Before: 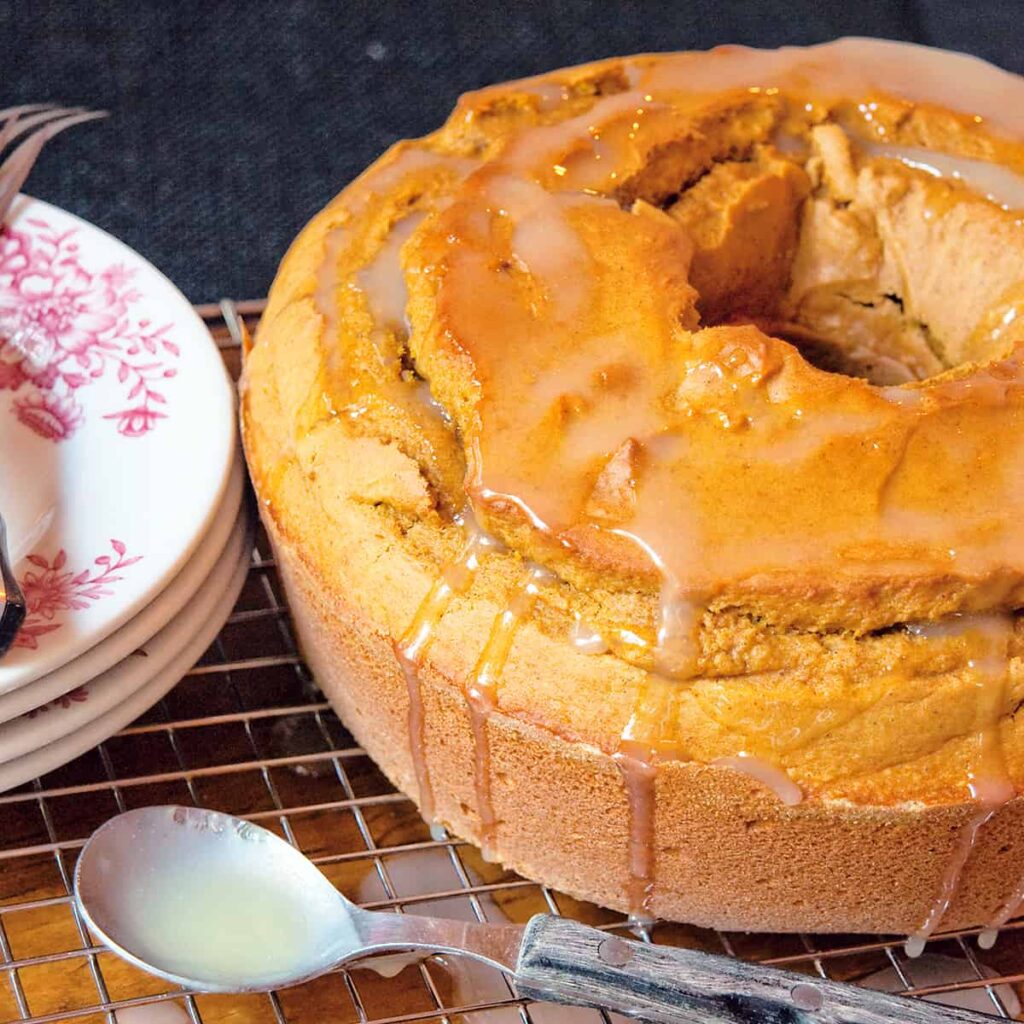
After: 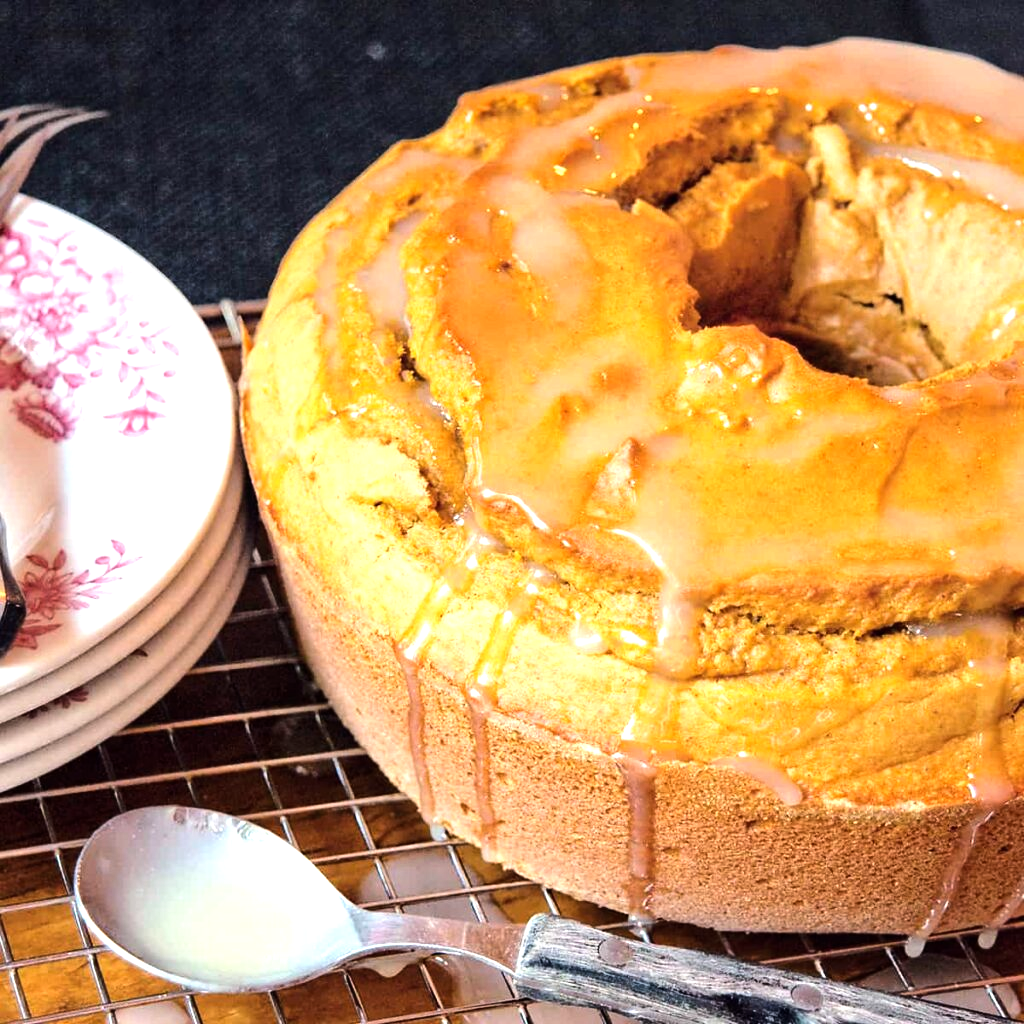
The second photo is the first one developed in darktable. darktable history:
tone equalizer: -8 EV -0.784 EV, -7 EV -0.673 EV, -6 EV -0.634 EV, -5 EV -0.366 EV, -3 EV 0.386 EV, -2 EV 0.6 EV, -1 EV 0.681 EV, +0 EV 0.721 EV, edges refinement/feathering 500, mask exposure compensation -1.57 EV, preserve details no
